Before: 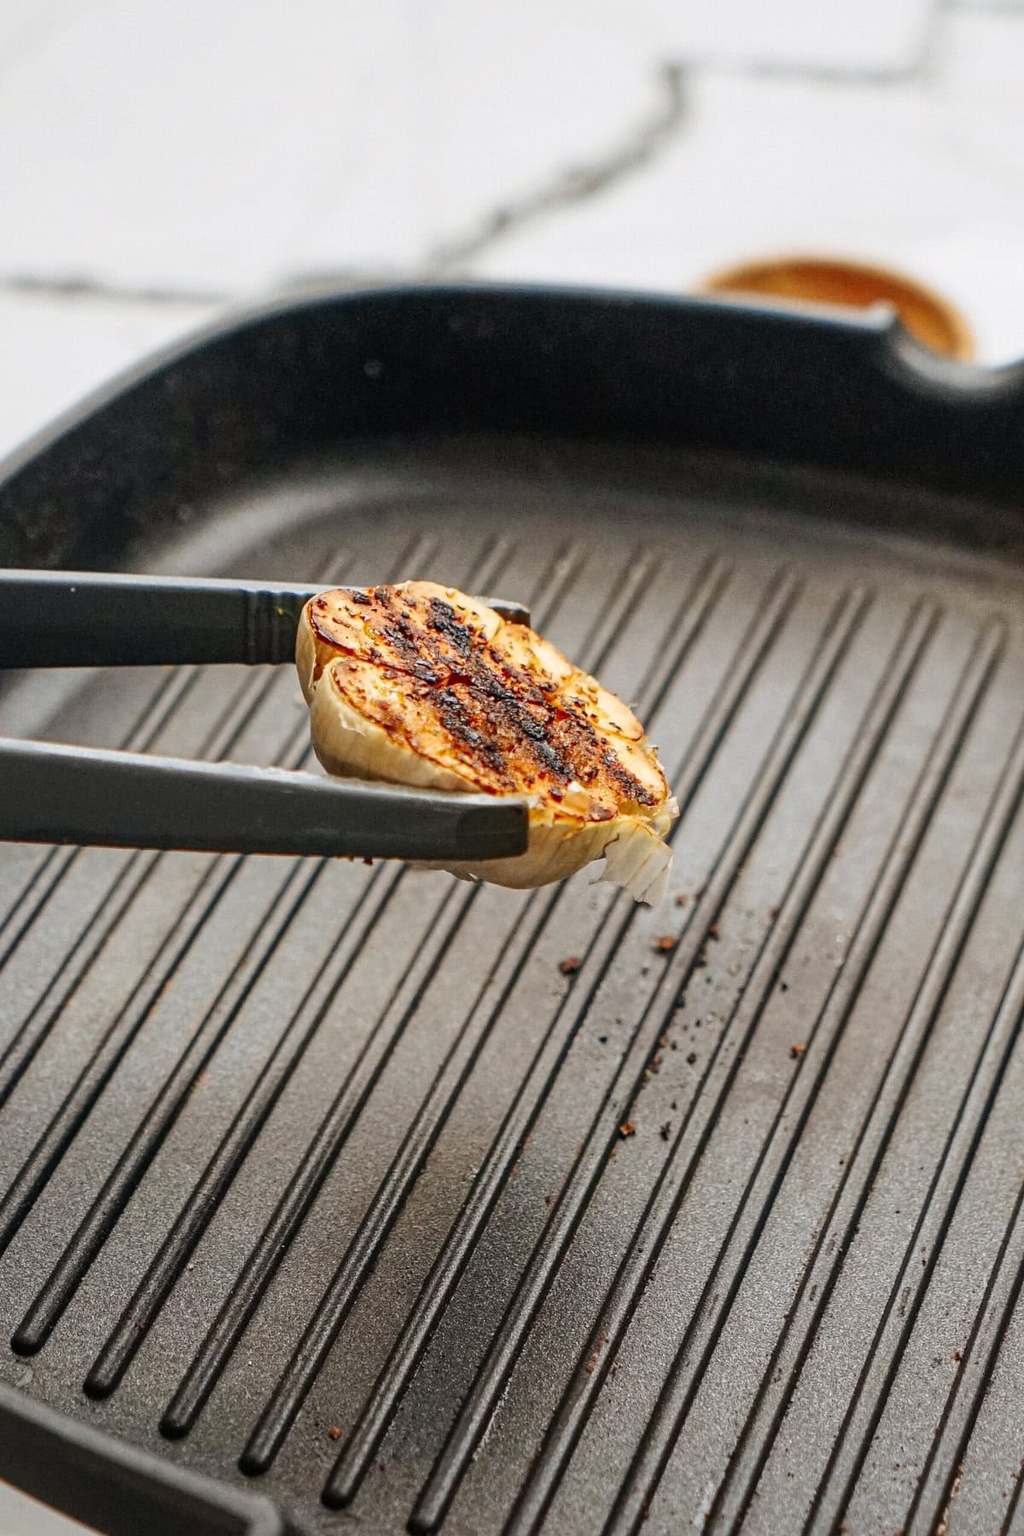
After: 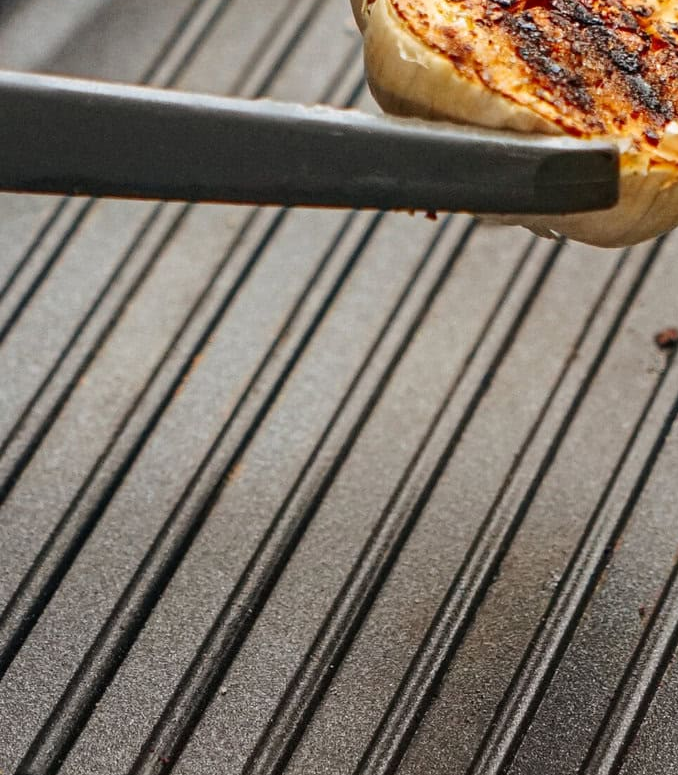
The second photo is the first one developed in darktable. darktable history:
crop: top 44.119%, right 43.439%, bottom 12.8%
tone equalizer: on, module defaults
